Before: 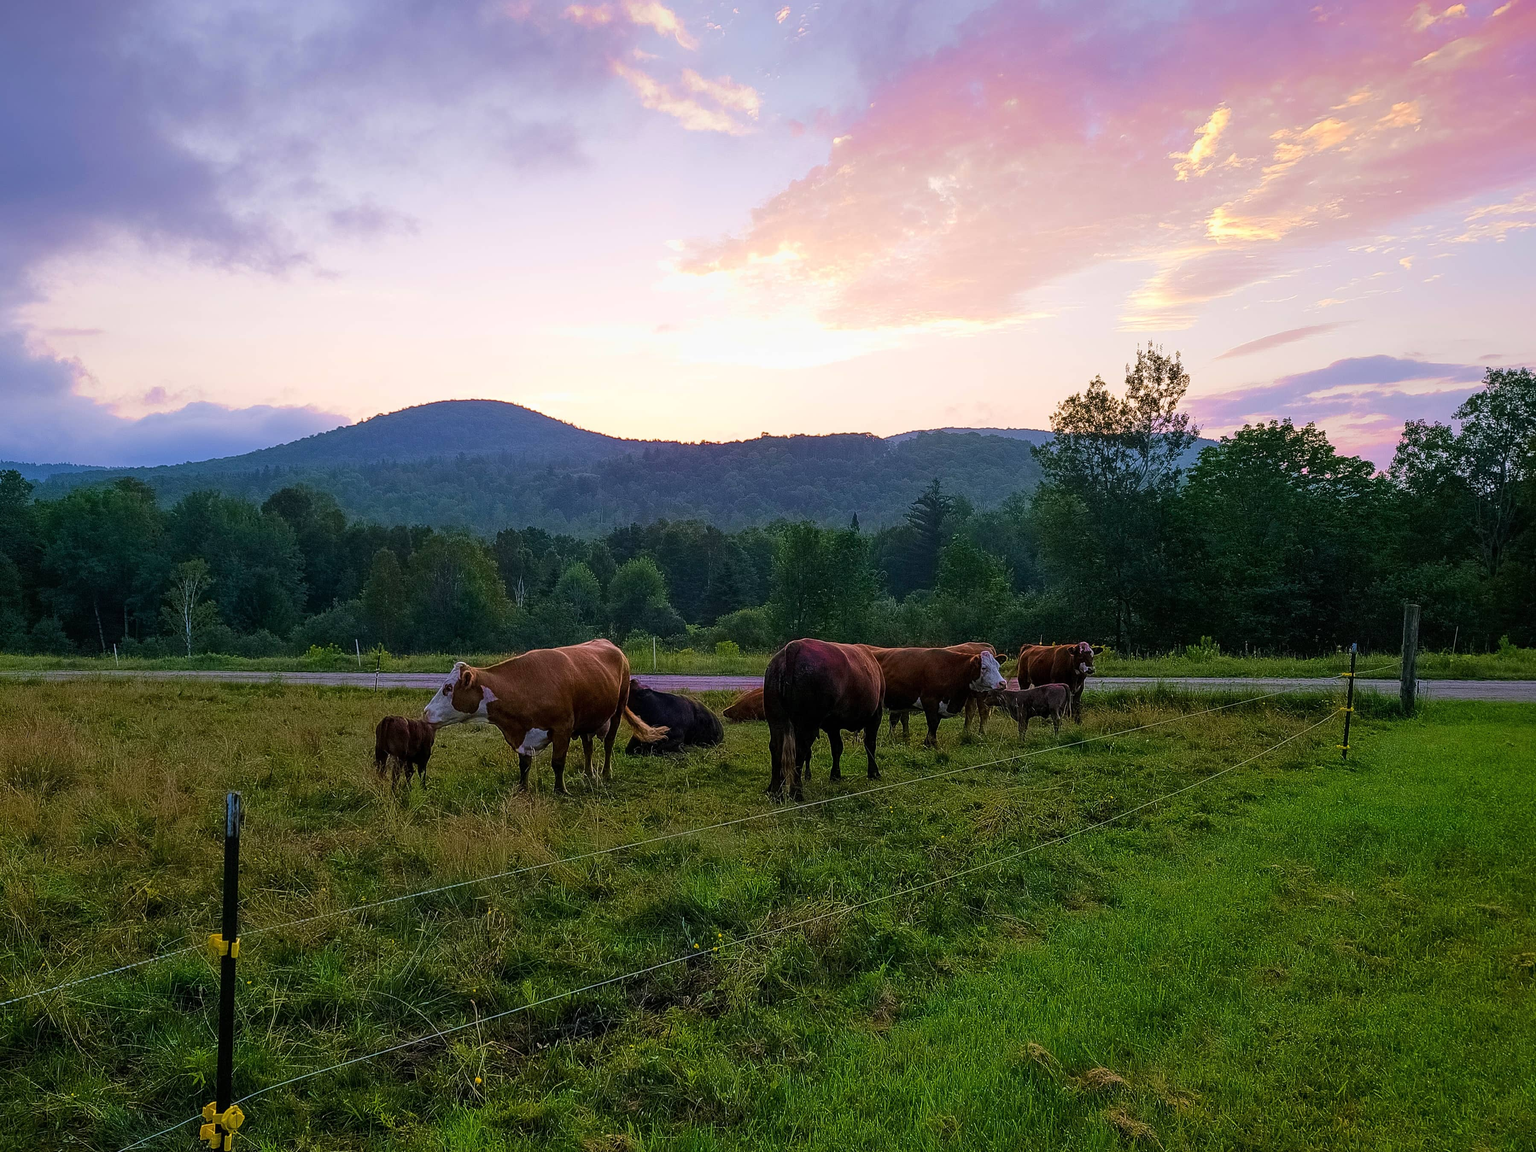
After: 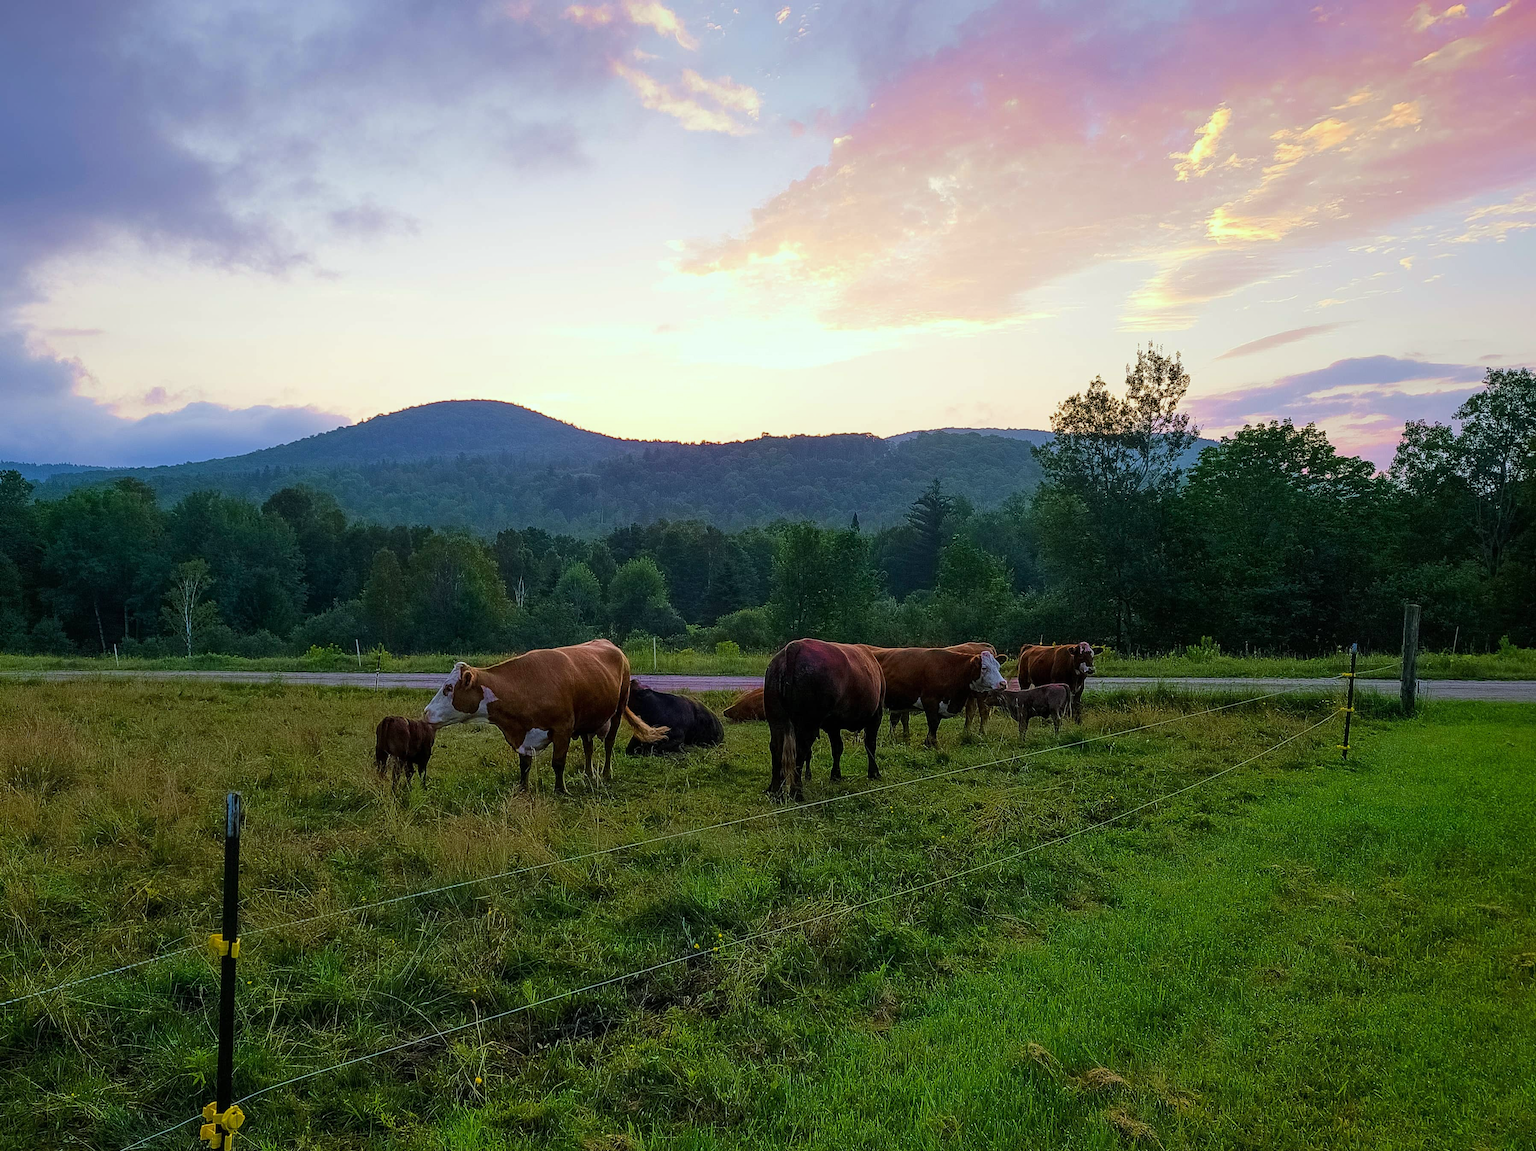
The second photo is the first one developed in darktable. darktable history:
color correction: highlights a* -7.86, highlights b* 3.71
